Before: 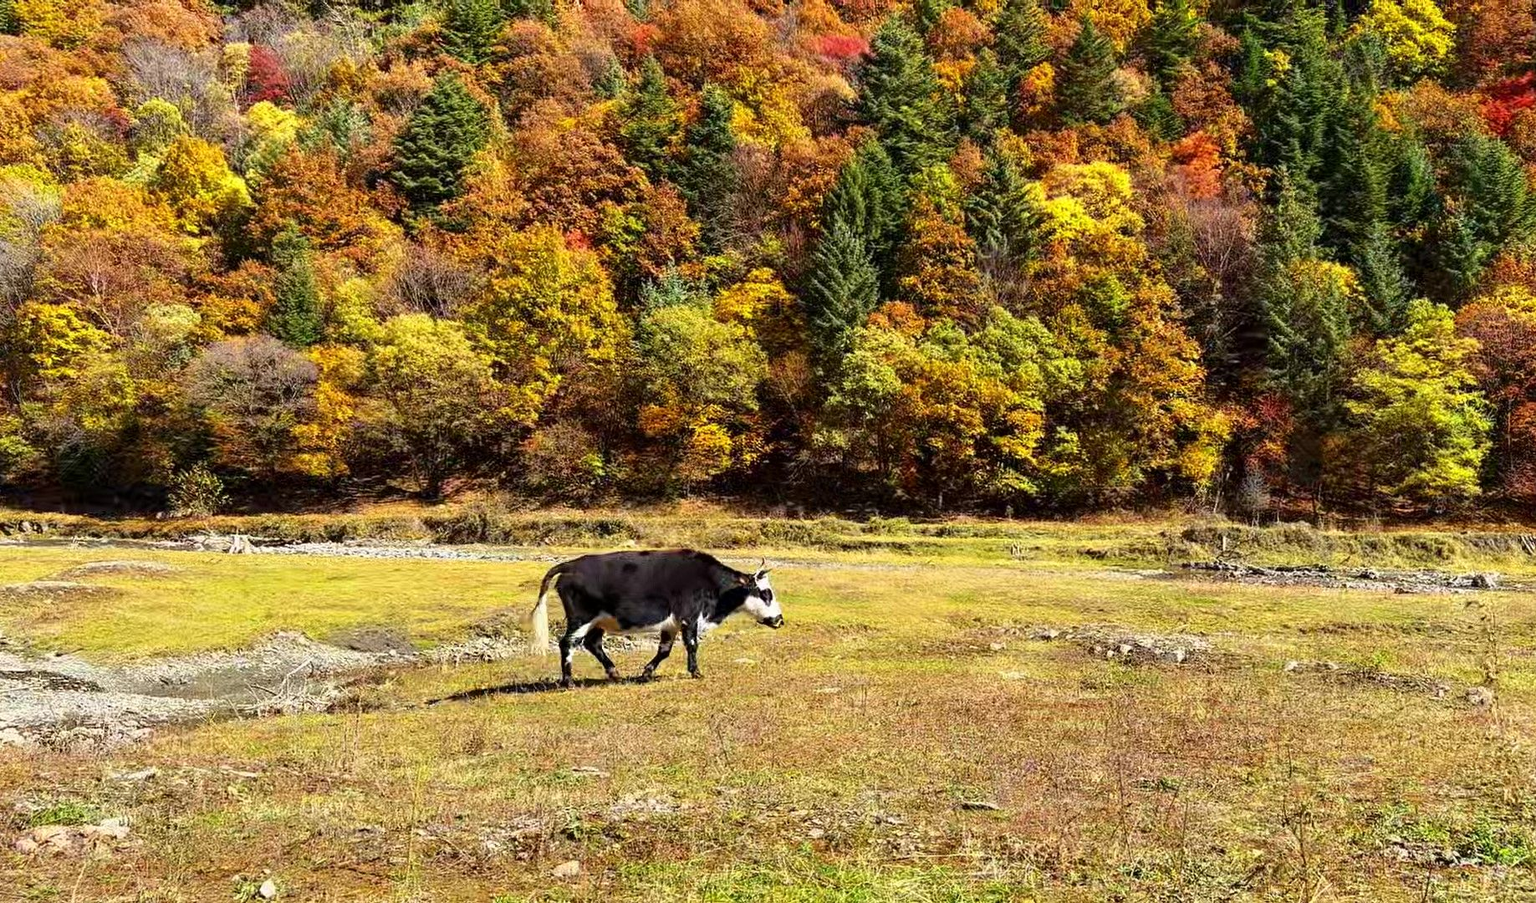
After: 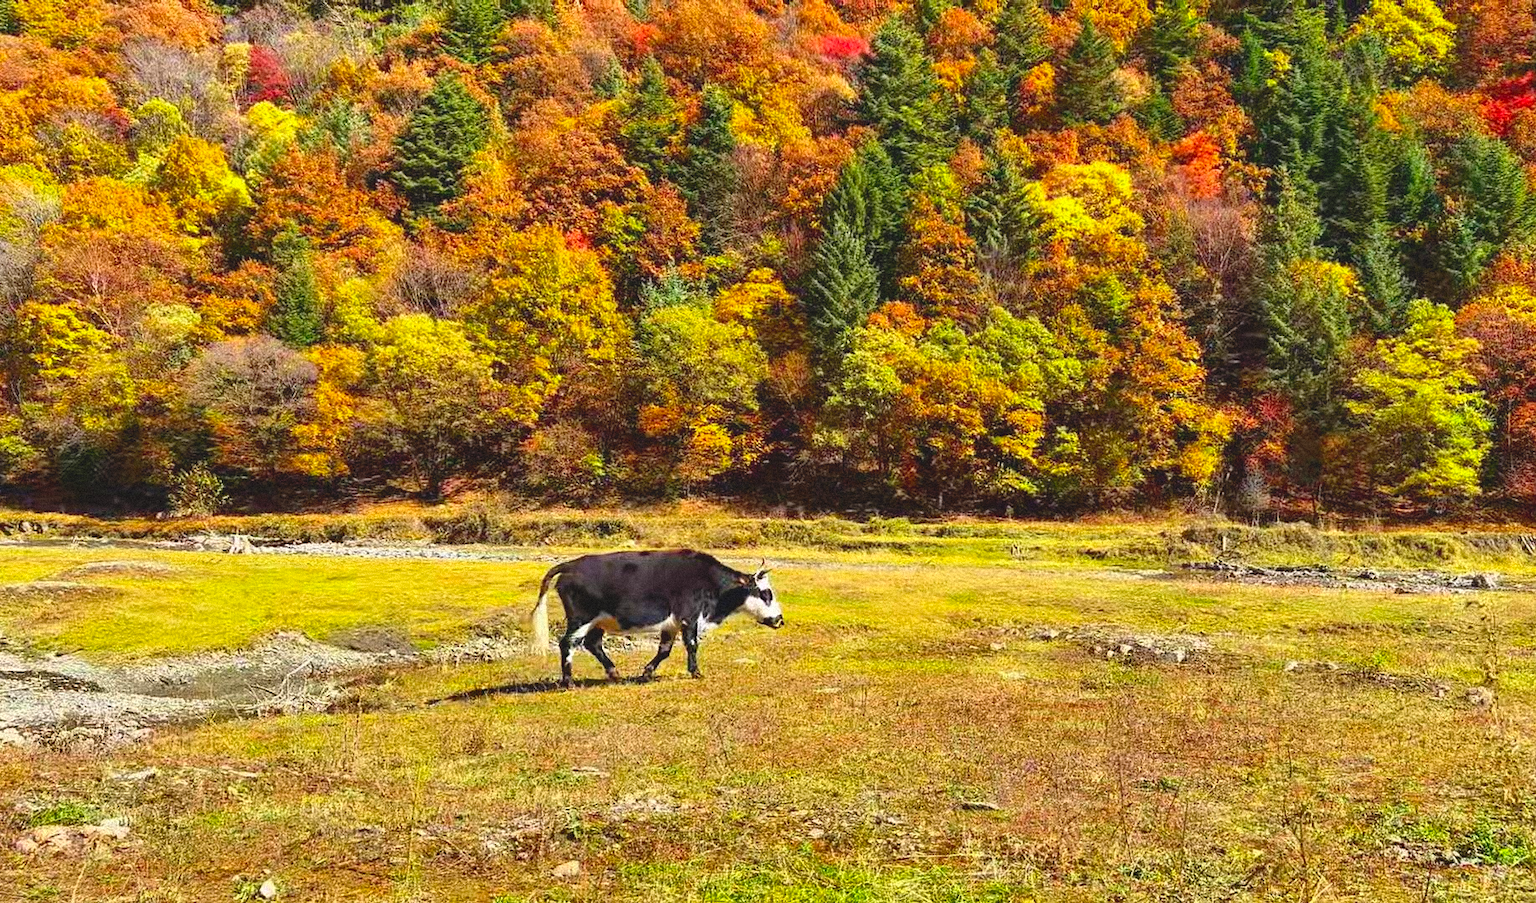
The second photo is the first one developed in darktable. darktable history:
grain: mid-tones bias 0%
contrast brightness saturation: contrast -0.19, saturation 0.19
shadows and highlights: low approximation 0.01, soften with gaussian
exposure: exposure 0.426 EV, compensate highlight preservation false
